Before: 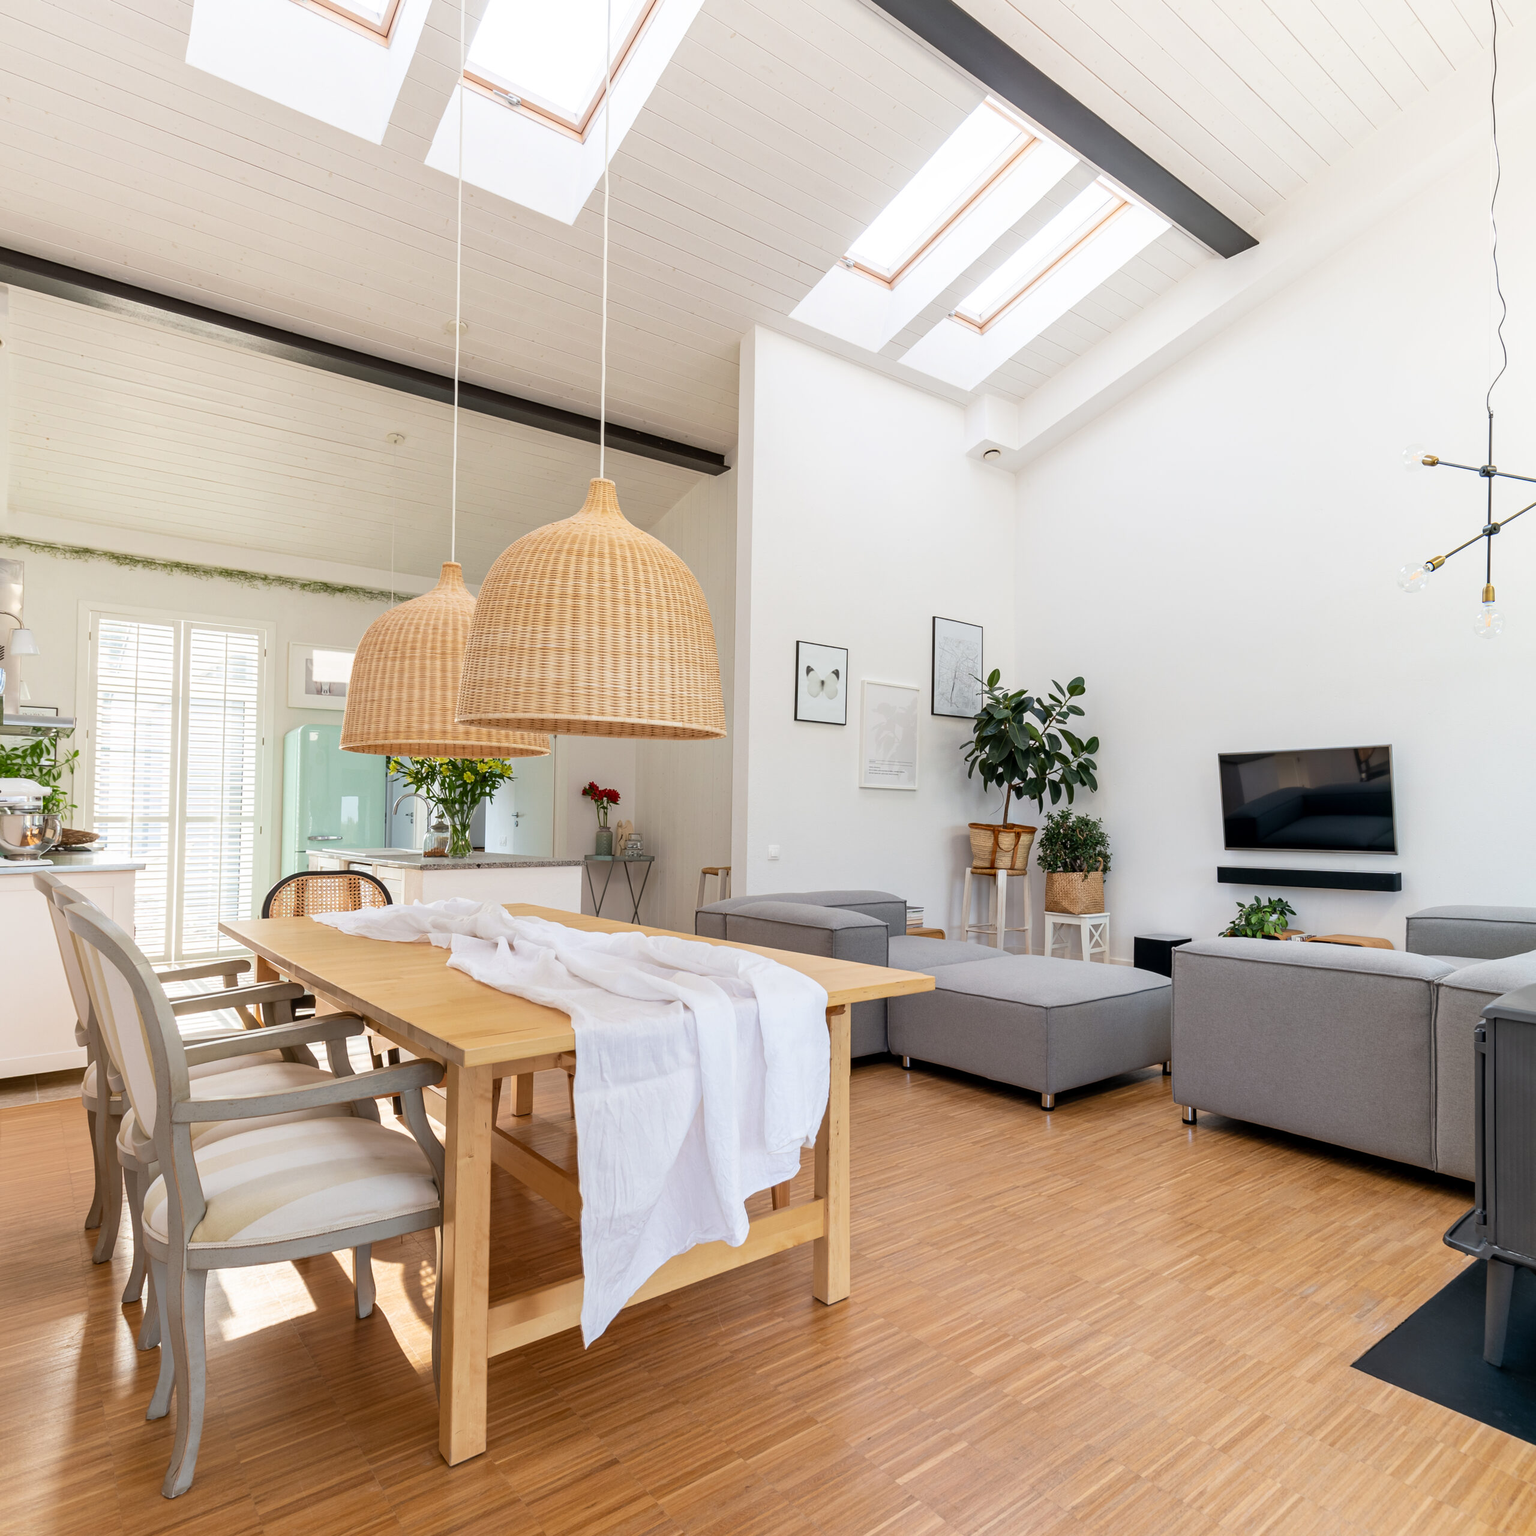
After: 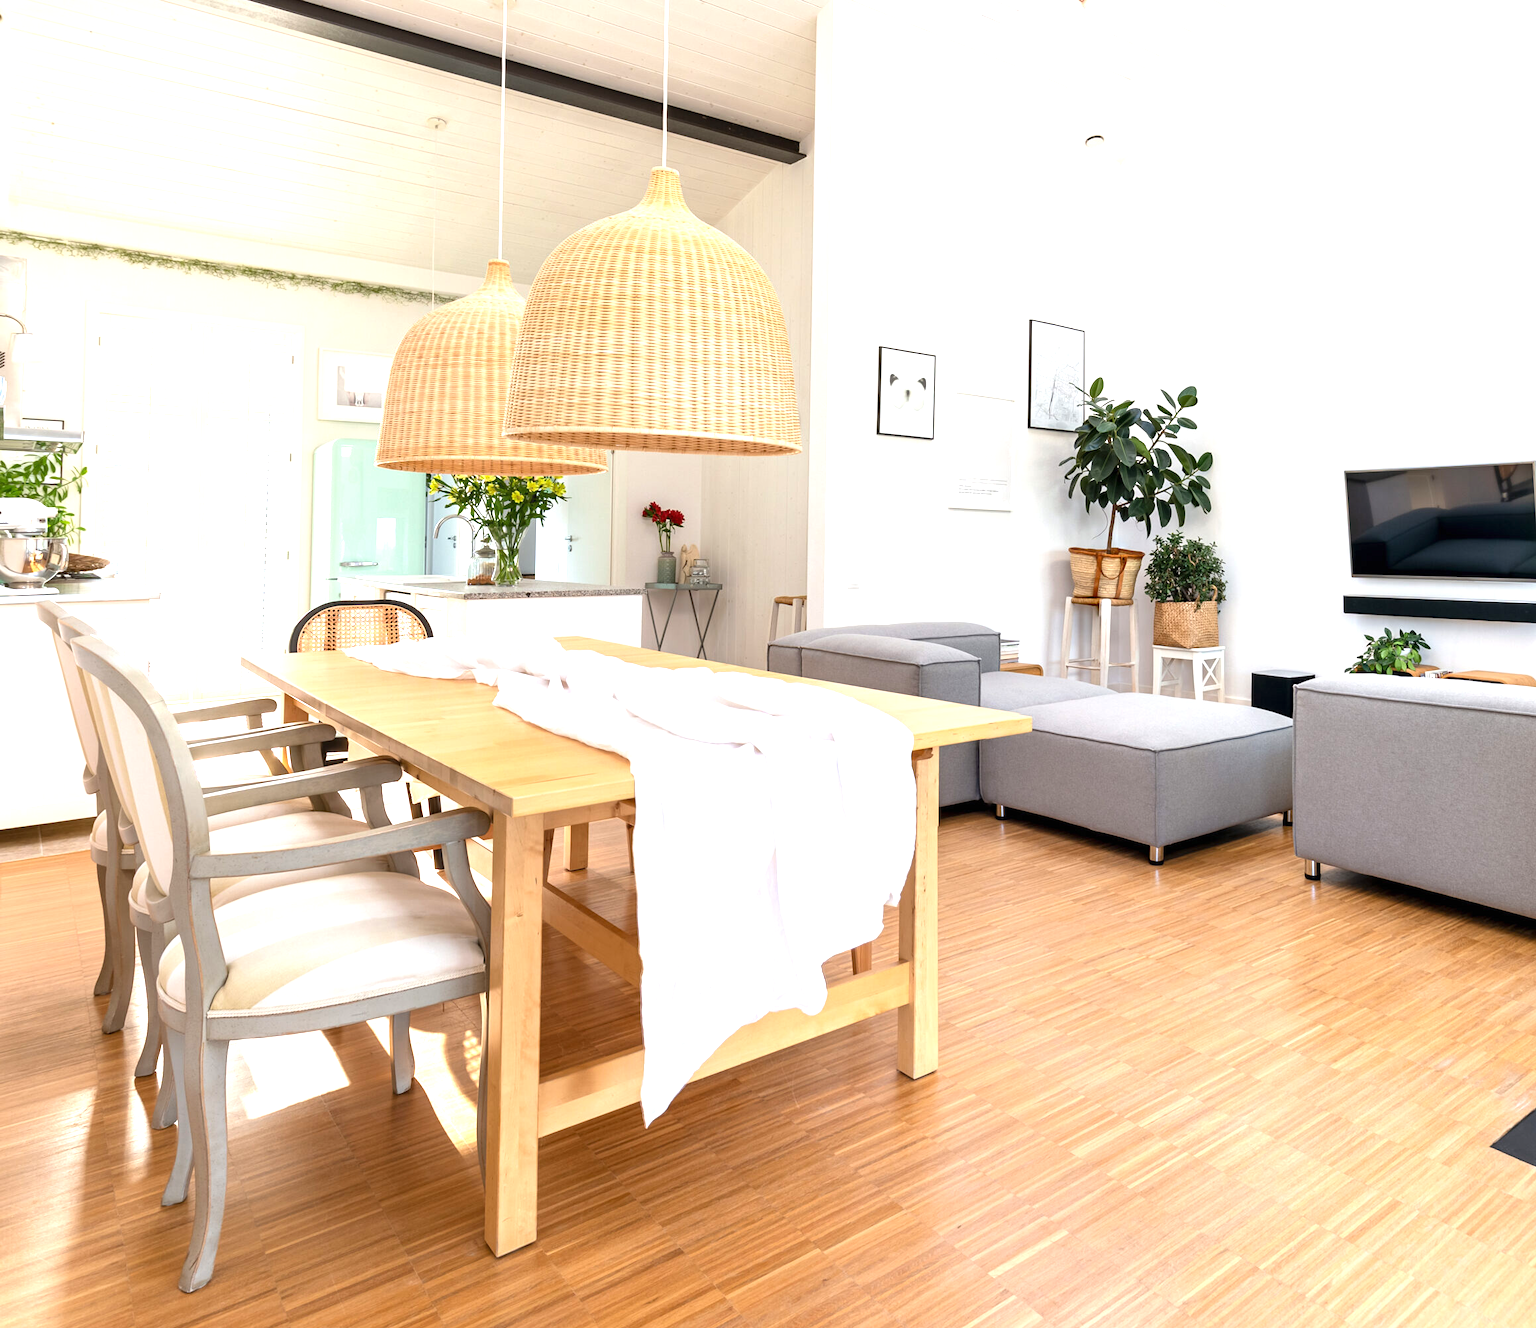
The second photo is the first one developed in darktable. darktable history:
crop: top 21.321%, right 9.364%, bottom 0.29%
exposure: black level correction 0, exposure 0.947 EV, compensate exposure bias true, compensate highlight preservation false
